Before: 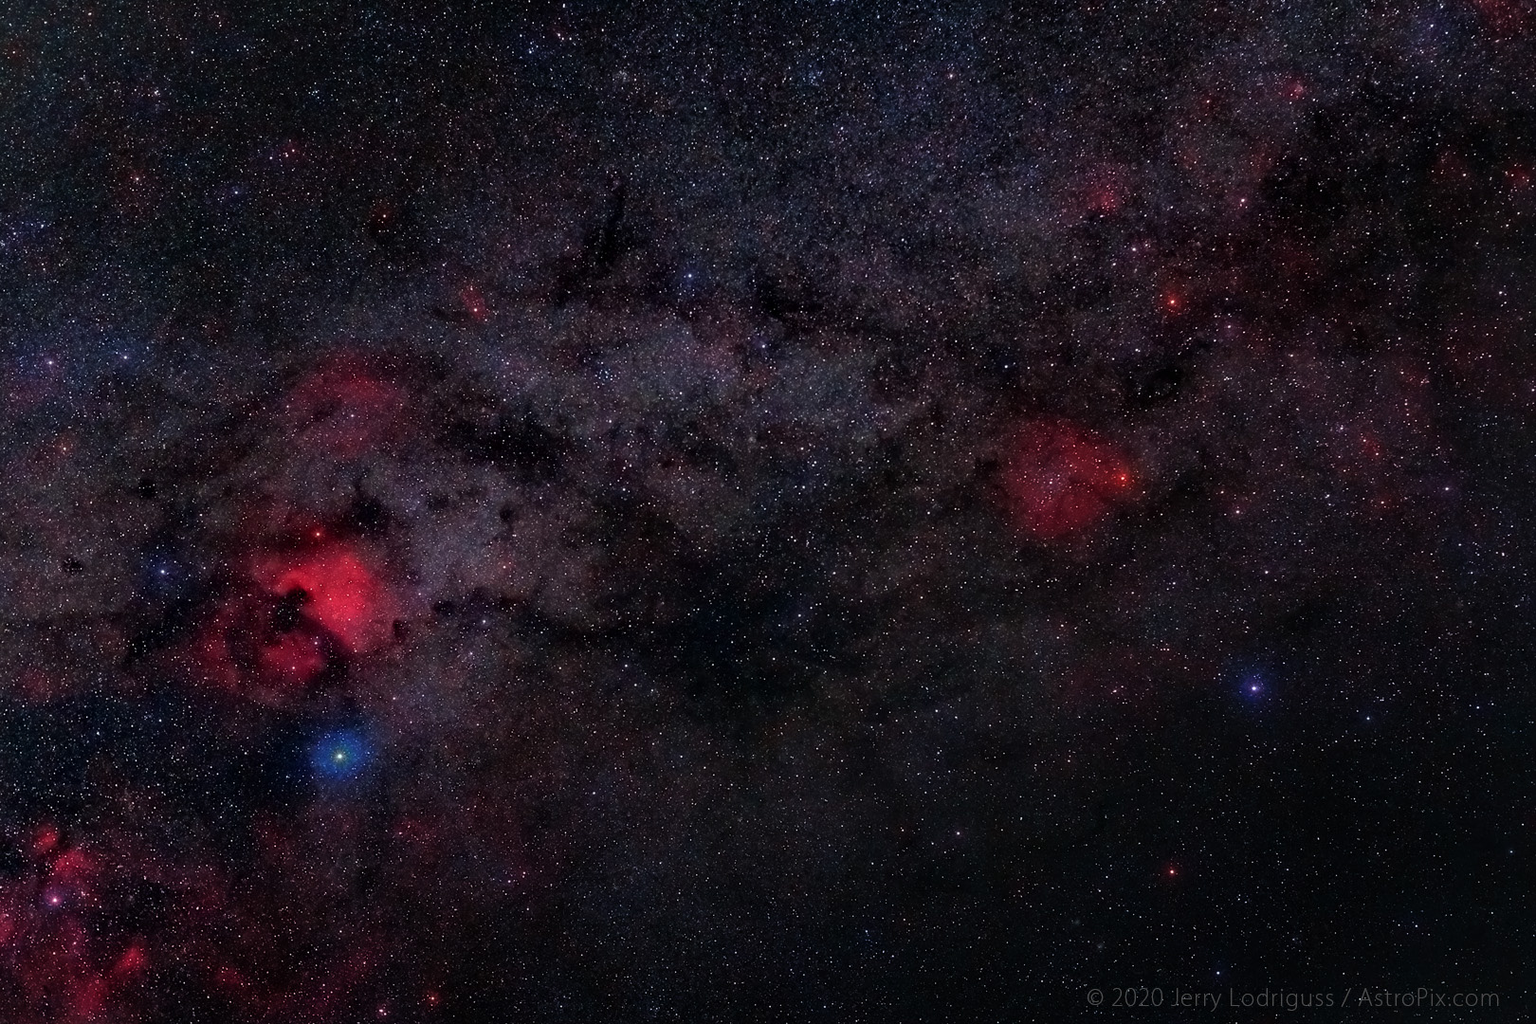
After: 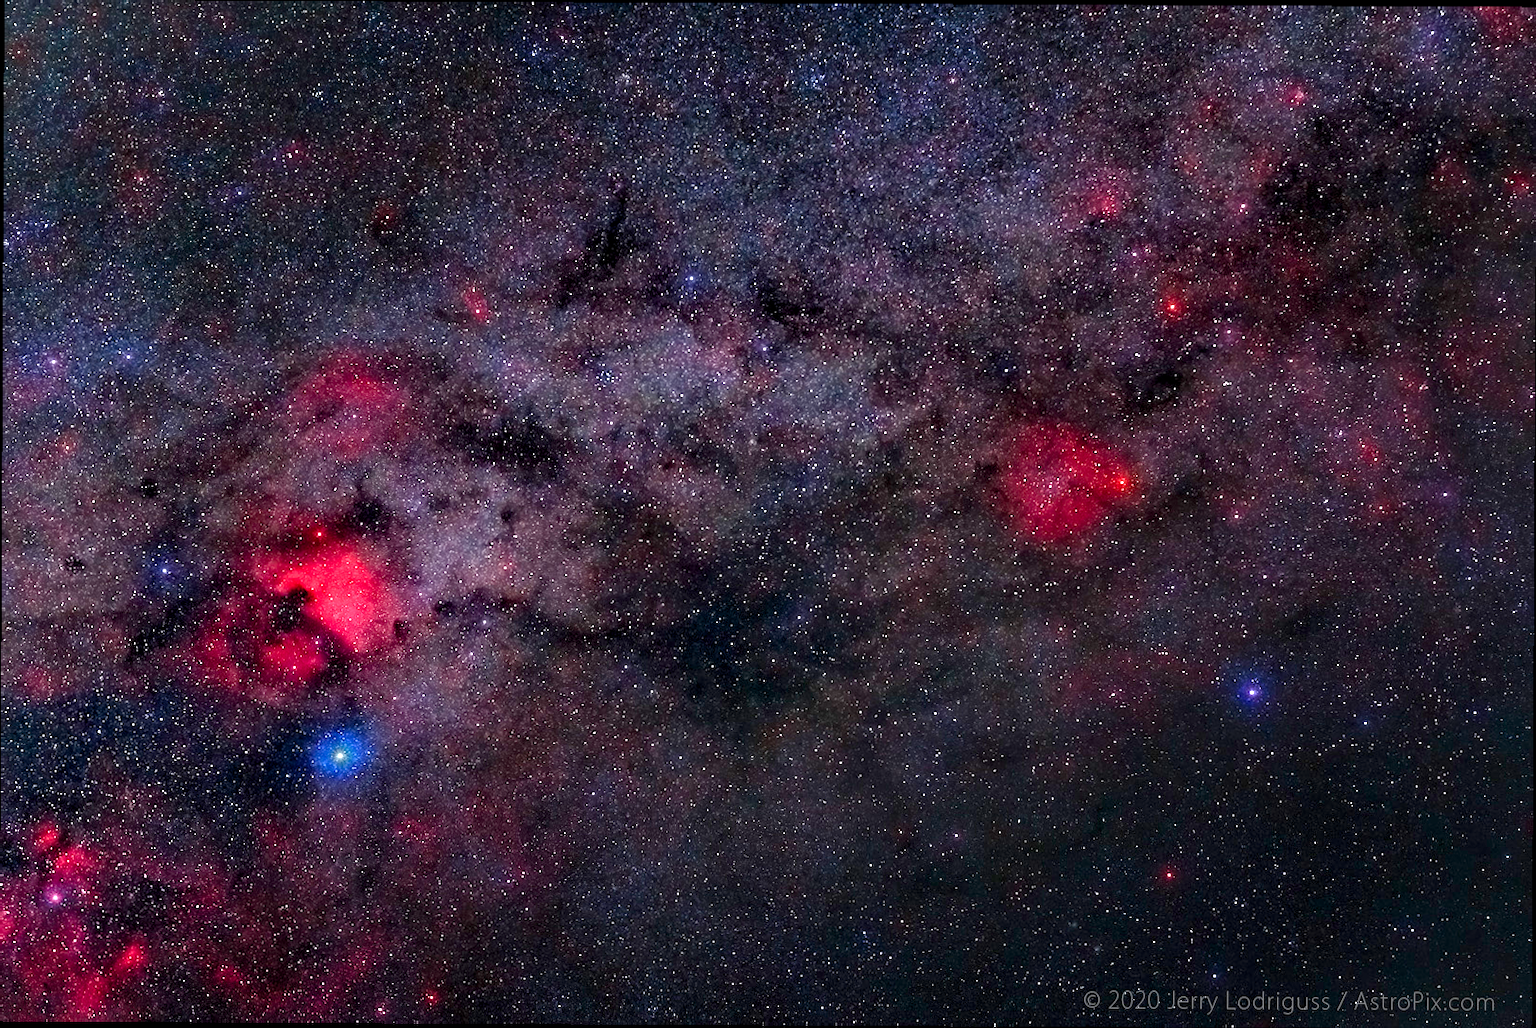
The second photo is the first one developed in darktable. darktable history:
exposure: black level correction 0.001, exposure 1.717 EV, compensate highlight preservation false
color balance rgb: perceptual saturation grading › global saturation 20%, perceptual saturation grading › highlights -25.88%, perceptual saturation grading › shadows 24.749%
crop and rotate: angle -0.286°
